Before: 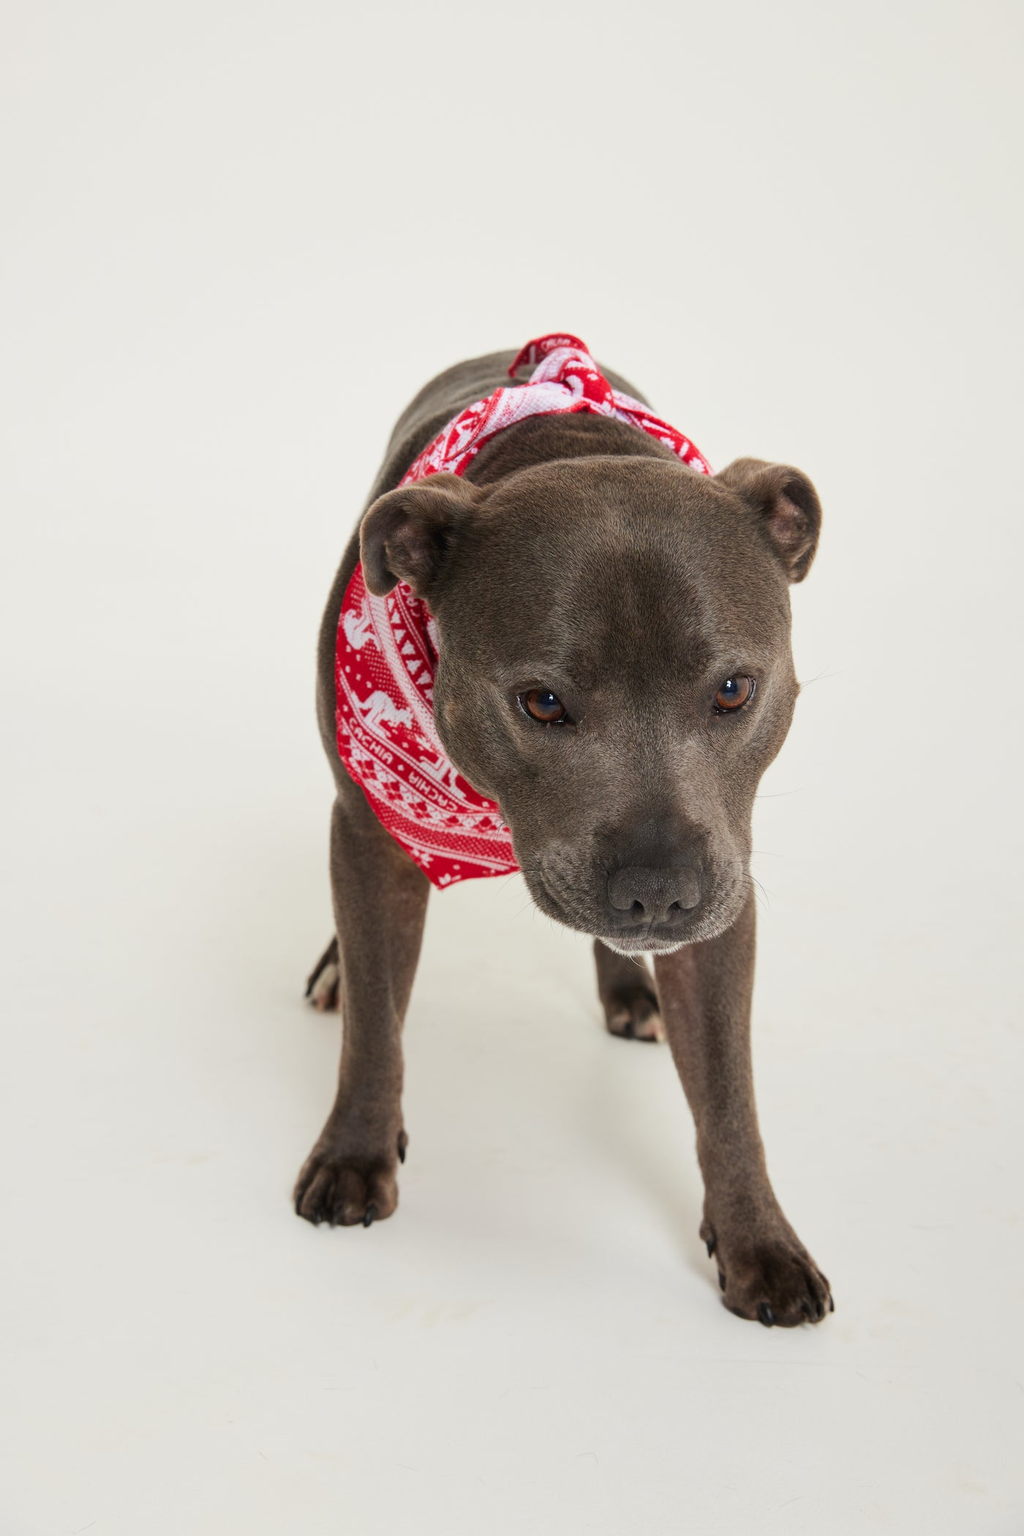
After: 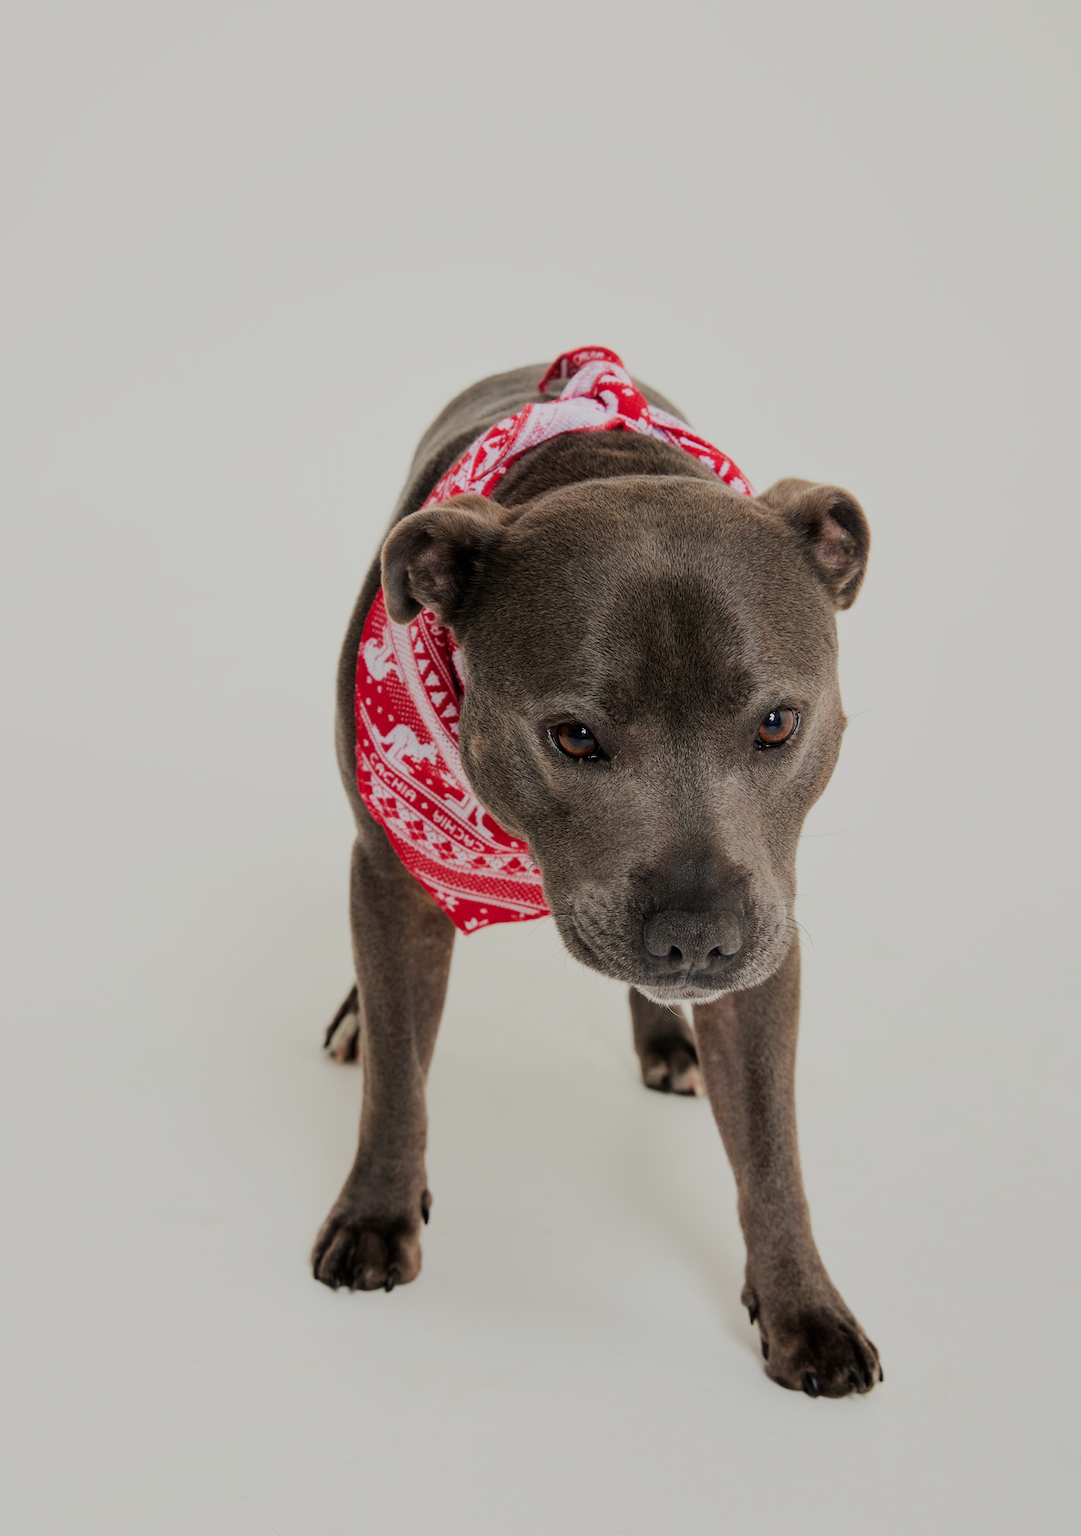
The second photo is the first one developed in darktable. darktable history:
filmic rgb: black relative exposure -7.32 EV, white relative exposure 5.09 EV, hardness 3.2
crop: top 0.448%, right 0.264%, bottom 5.045%
exposure: exposure -0.041 EV, compensate highlight preservation false
